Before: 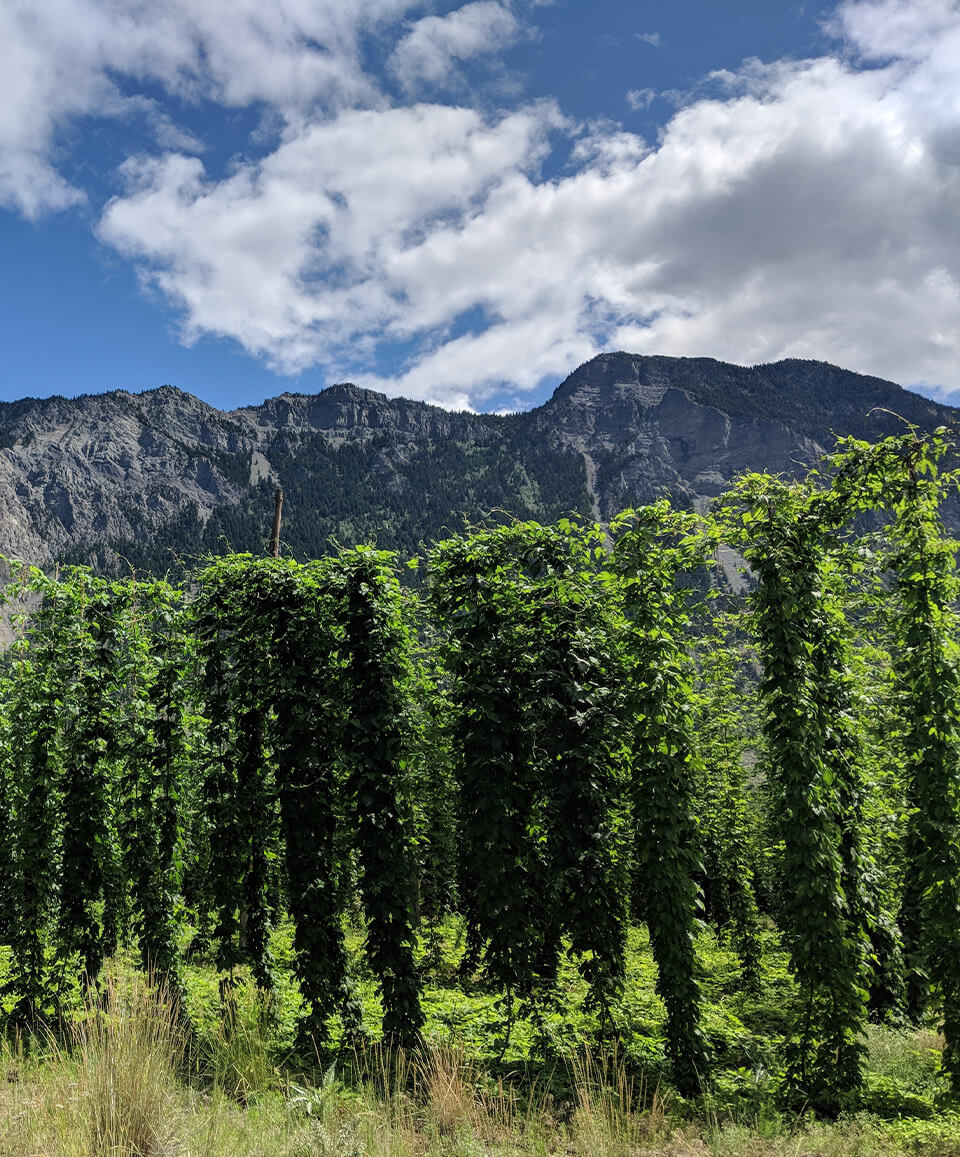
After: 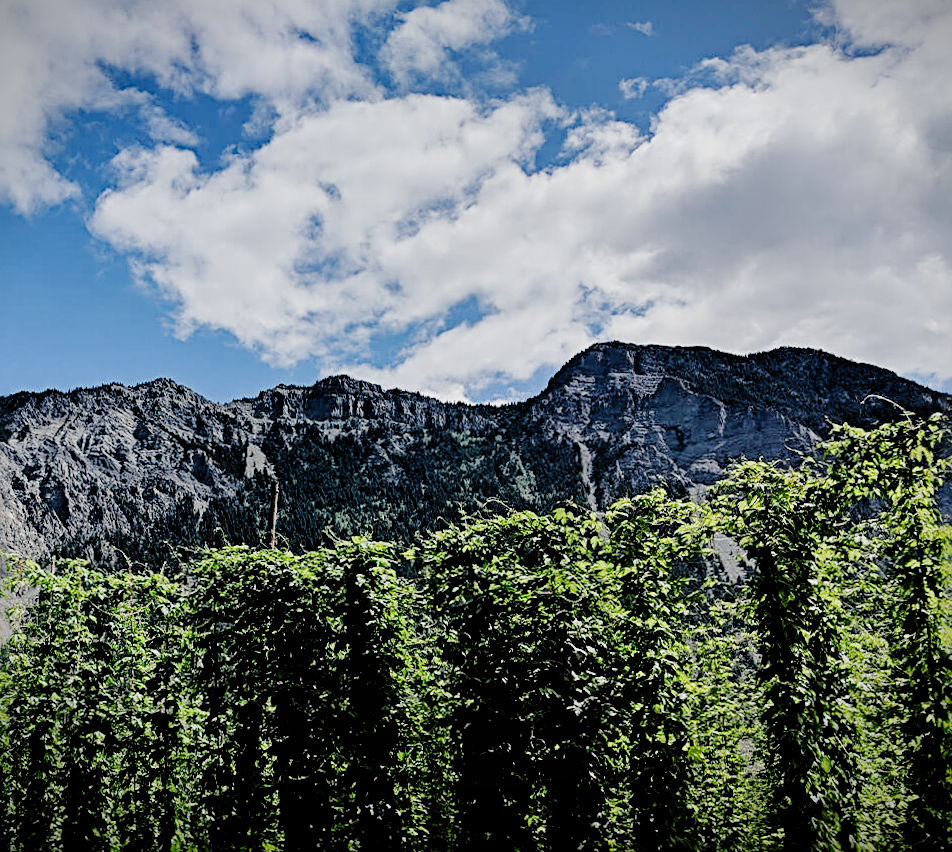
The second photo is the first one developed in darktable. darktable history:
exposure: black level correction 0, exposure 0.4 EV, compensate exposure bias true, compensate highlight preservation false
sharpen: radius 4
crop: bottom 24.967%
rotate and perspective: rotation -0.45°, automatic cropping original format, crop left 0.008, crop right 0.992, crop top 0.012, crop bottom 0.988
filmic rgb: black relative exposure -2.85 EV, white relative exposure 4.56 EV, hardness 1.77, contrast 1.25, preserve chrominance no, color science v5 (2021)
vignetting: fall-off start 97.23%, saturation -0.024, center (-0.033, -0.042), width/height ratio 1.179, unbound false
